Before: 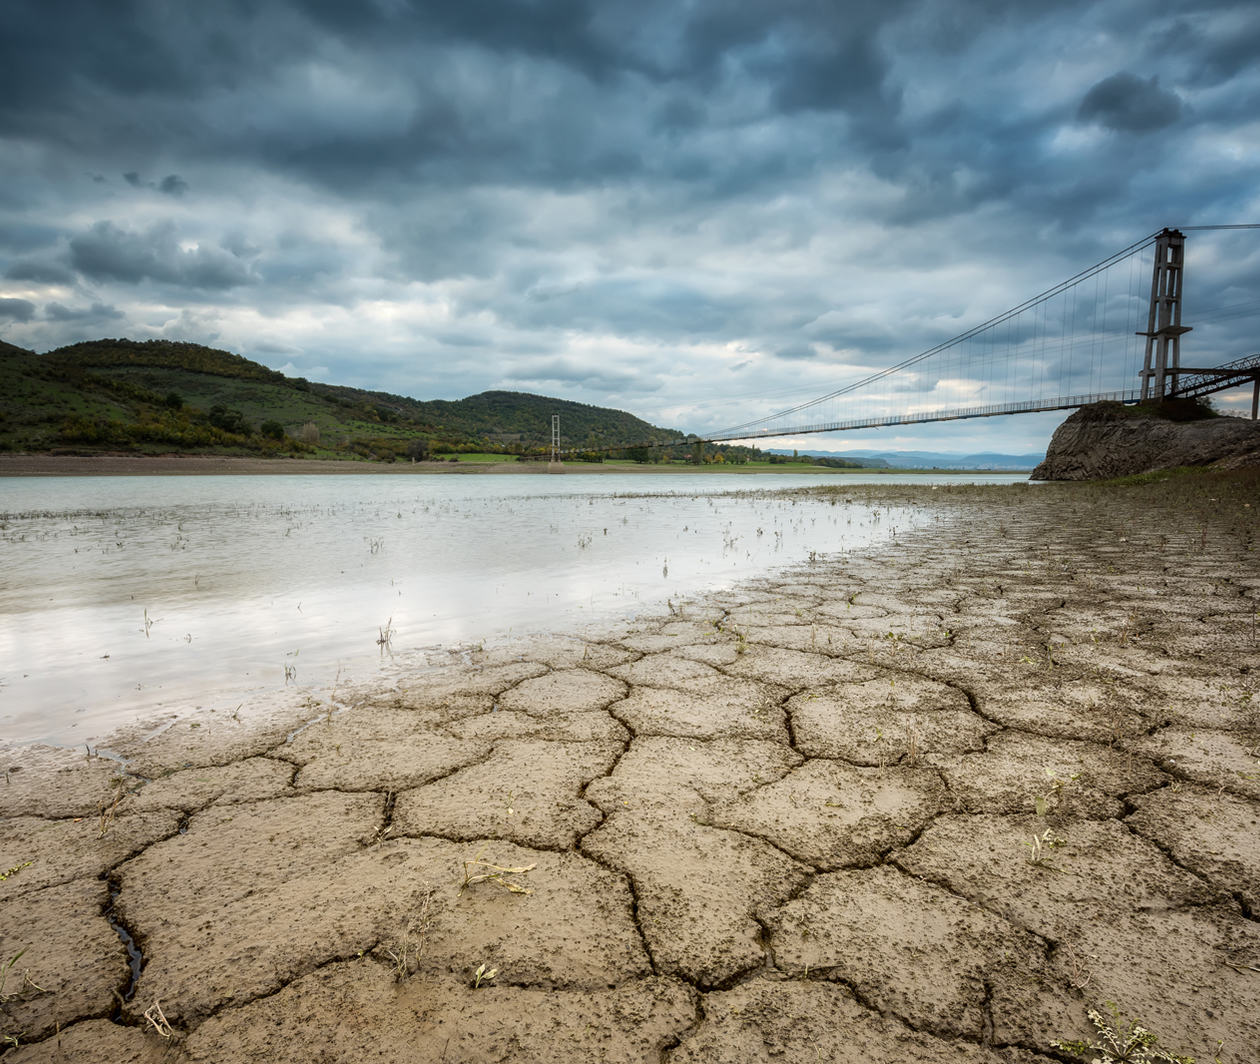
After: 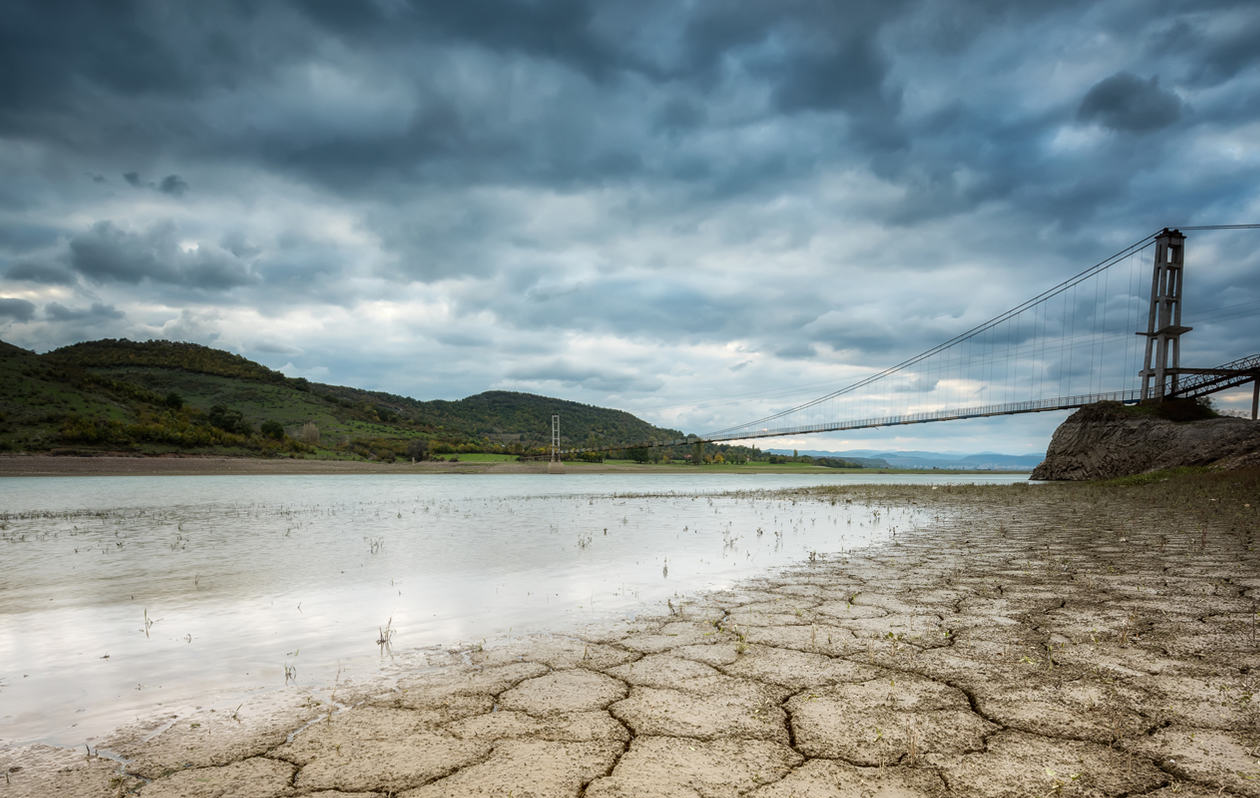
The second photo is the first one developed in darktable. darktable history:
crop: bottom 24.967%
